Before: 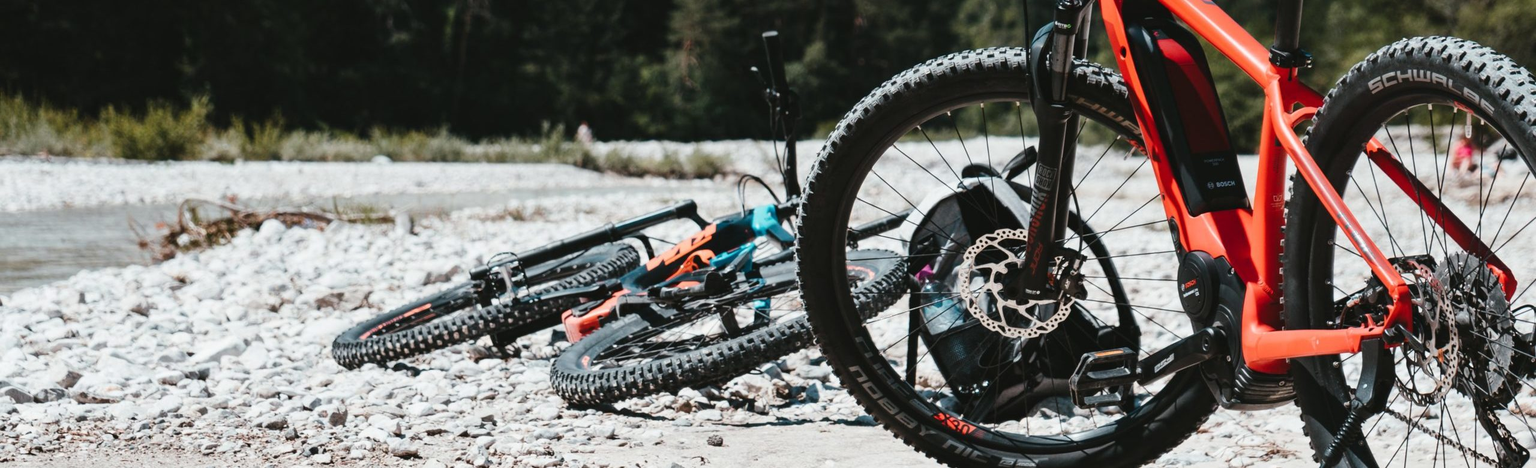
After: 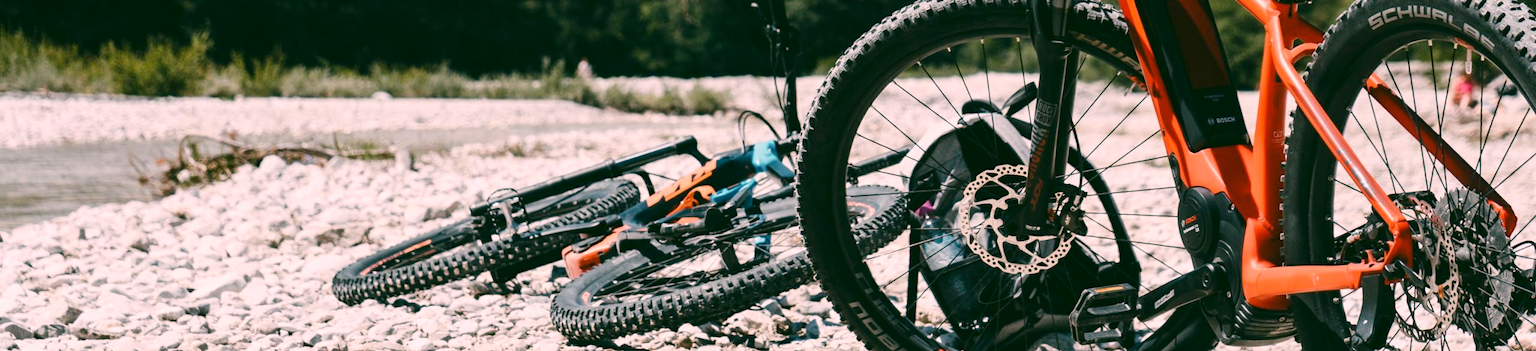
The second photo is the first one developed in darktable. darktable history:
color correction: highlights a* 5.3, highlights b* 24.26, shadows a* -15.58, shadows b* 4.02
crop: top 13.819%, bottom 11.169%
white balance: red 1.042, blue 1.17
